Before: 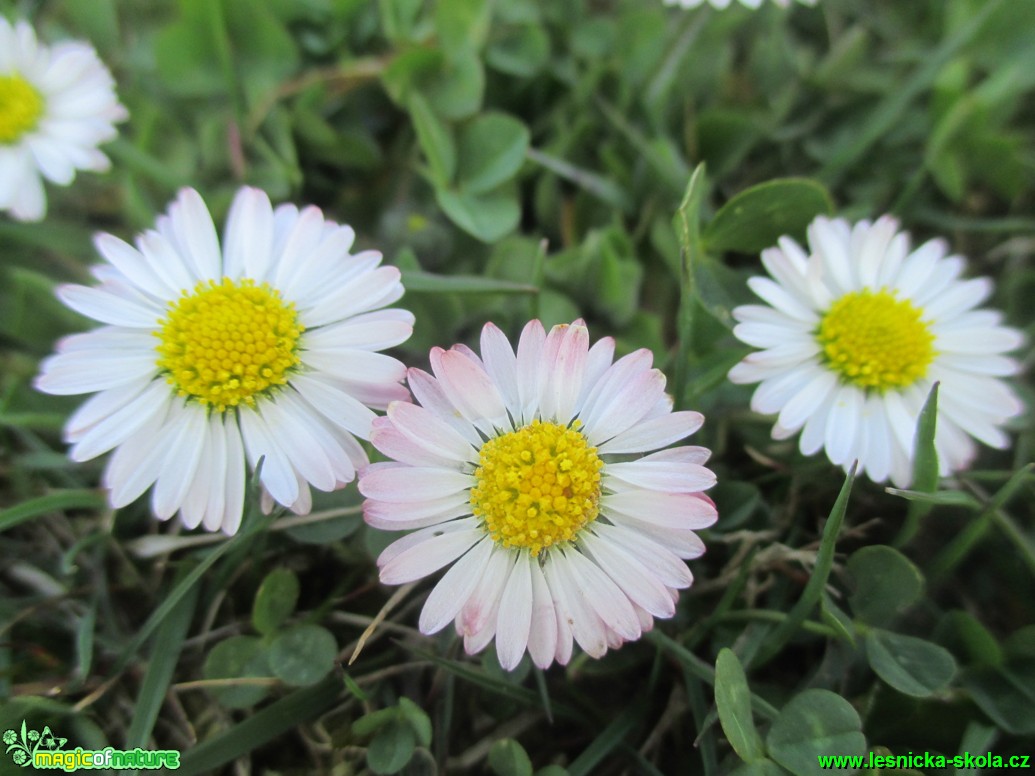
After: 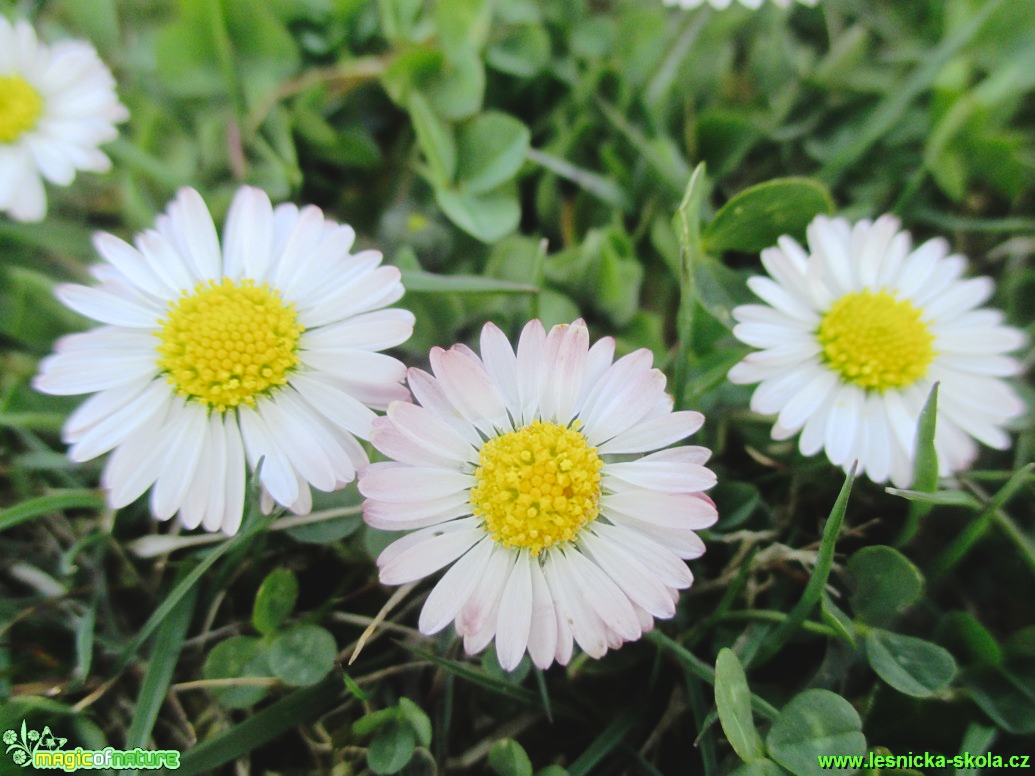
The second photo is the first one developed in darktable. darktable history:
tone curve: curves: ch0 [(0, 0) (0.003, 0.064) (0.011, 0.065) (0.025, 0.061) (0.044, 0.068) (0.069, 0.083) (0.1, 0.102) (0.136, 0.126) (0.177, 0.172) (0.224, 0.225) (0.277, 0.306) (0.335, 0.397) (0.399, 0.483) (0.468, 0.56) (0.543, 0.634) (0.623, 0.708) (0.709, 0.77) (0.801, 0.832) (0.898, 0.899) (1, 1)], preserve colors none
color zones: curves: ch0 [(0.068, 0.464) (0.25, 0.5) (0.48, 0.508) (0.75, 0.536) (0.886, 0.476) (0.967, 0.456)]; ch1 [(0.066, 0.456) (0.25, 0.5) (0.616, 0.508) (0.746, 0.56) (0.934, 0.444)]
